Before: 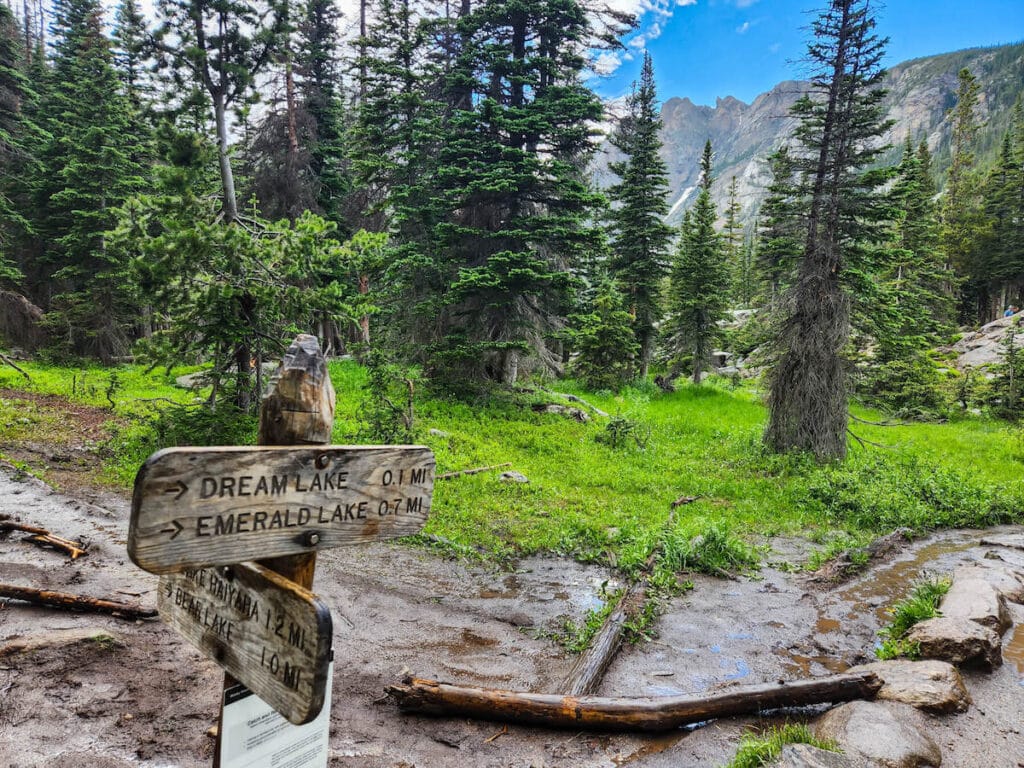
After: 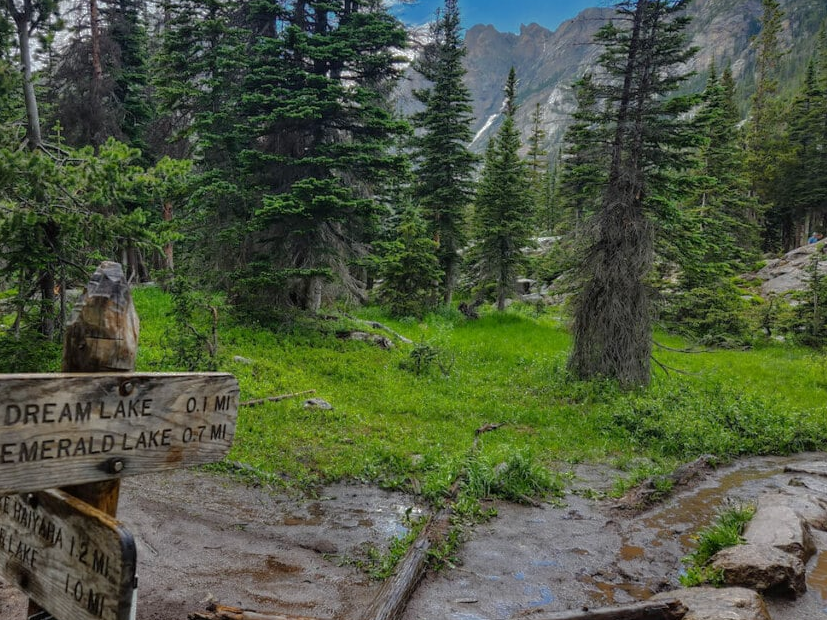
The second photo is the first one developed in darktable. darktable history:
base curve: curves: ch0 [(0, 0) (0.841, 0.609) (1, 1)]
crop: left 19.159%, top 9.58%, bottom 9.58%
